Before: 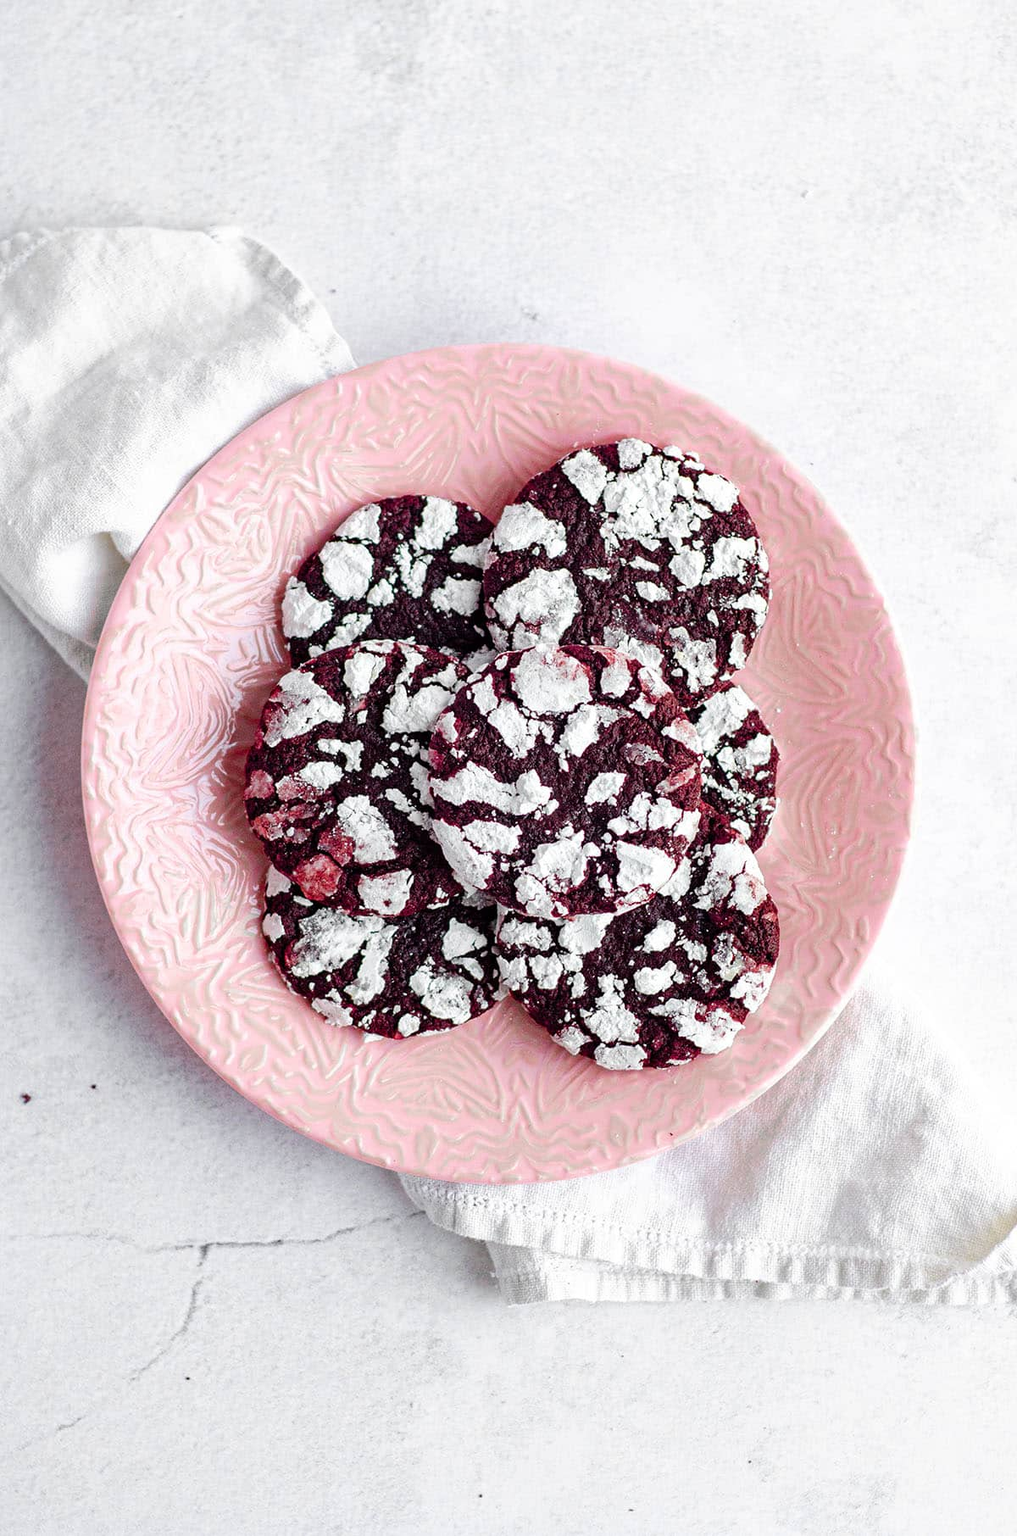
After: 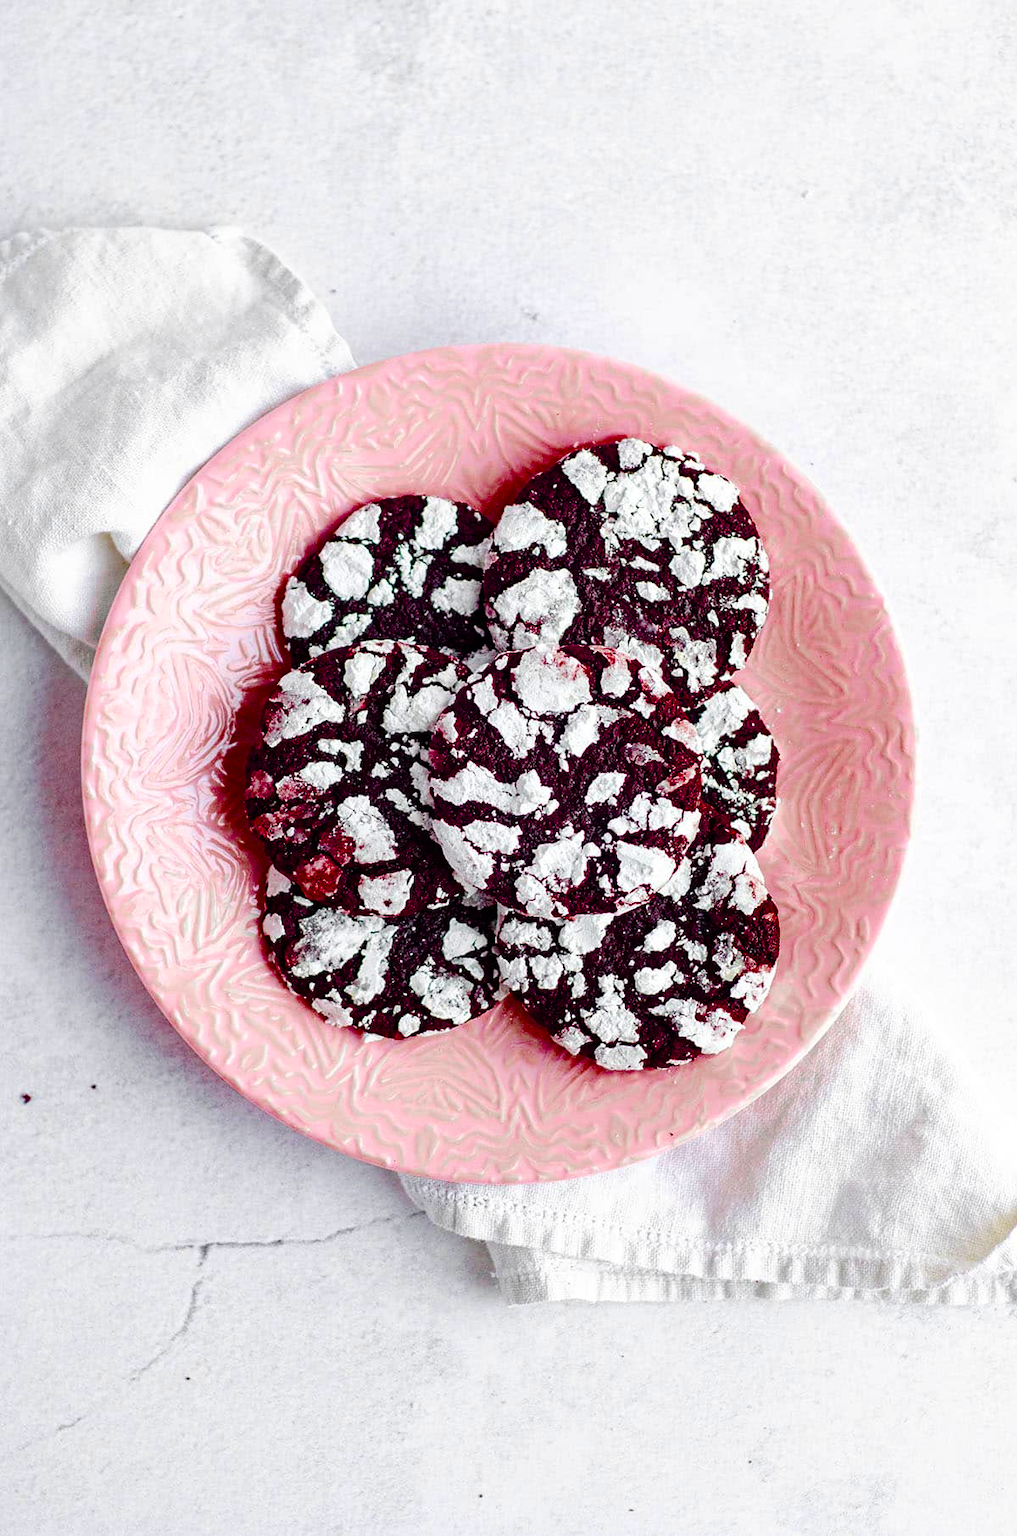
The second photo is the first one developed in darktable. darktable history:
color balance rgb: perceptual saturation grading › global saturation 40.691%, perceptual saturation grading › highlights -25.473%, perceptual saturation grading › mid-tones 35.47%, perceptual saturation grading › shadows 35.429%, global vibrance 16.704%, saturation formula JzAzBz (2021)
